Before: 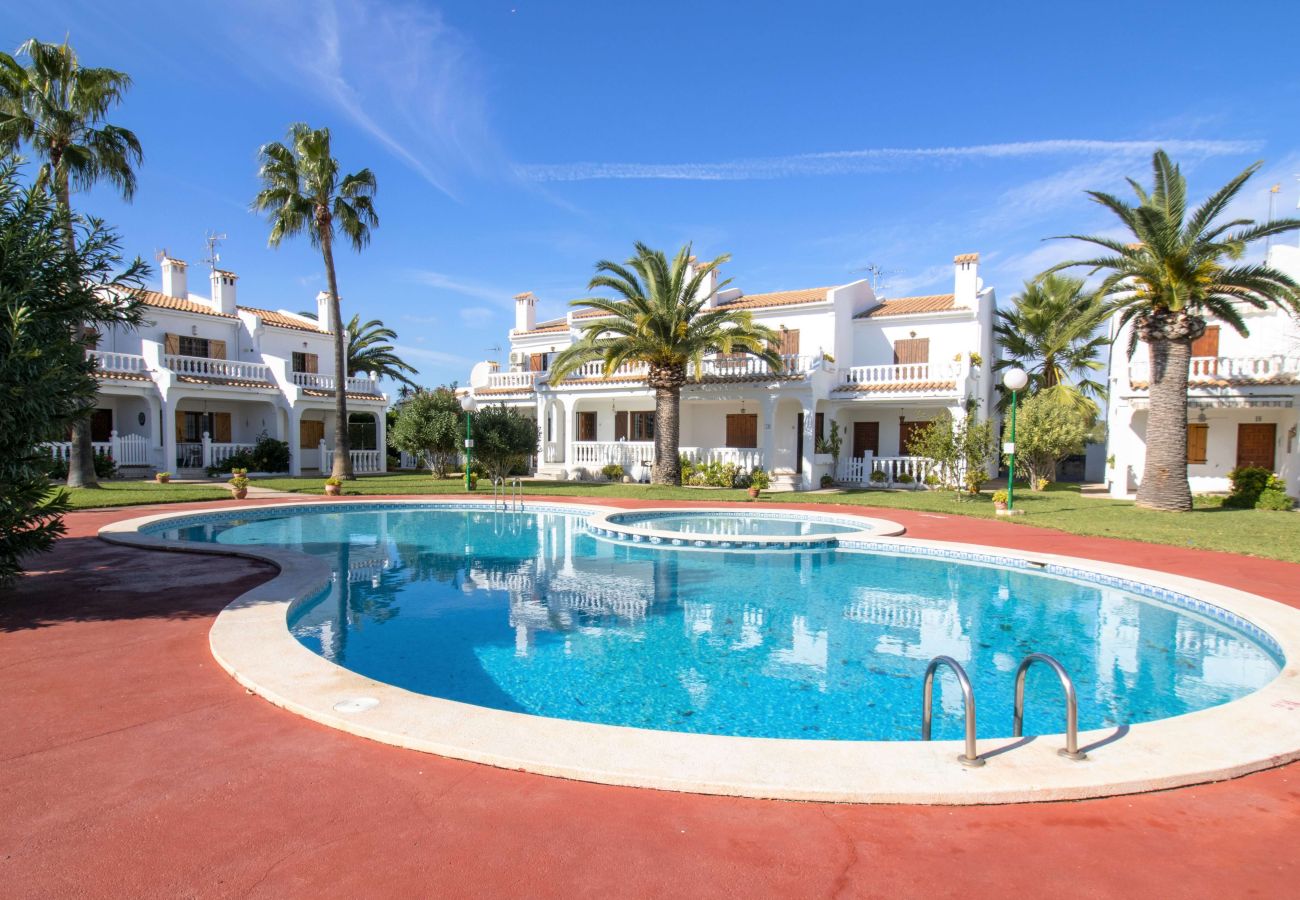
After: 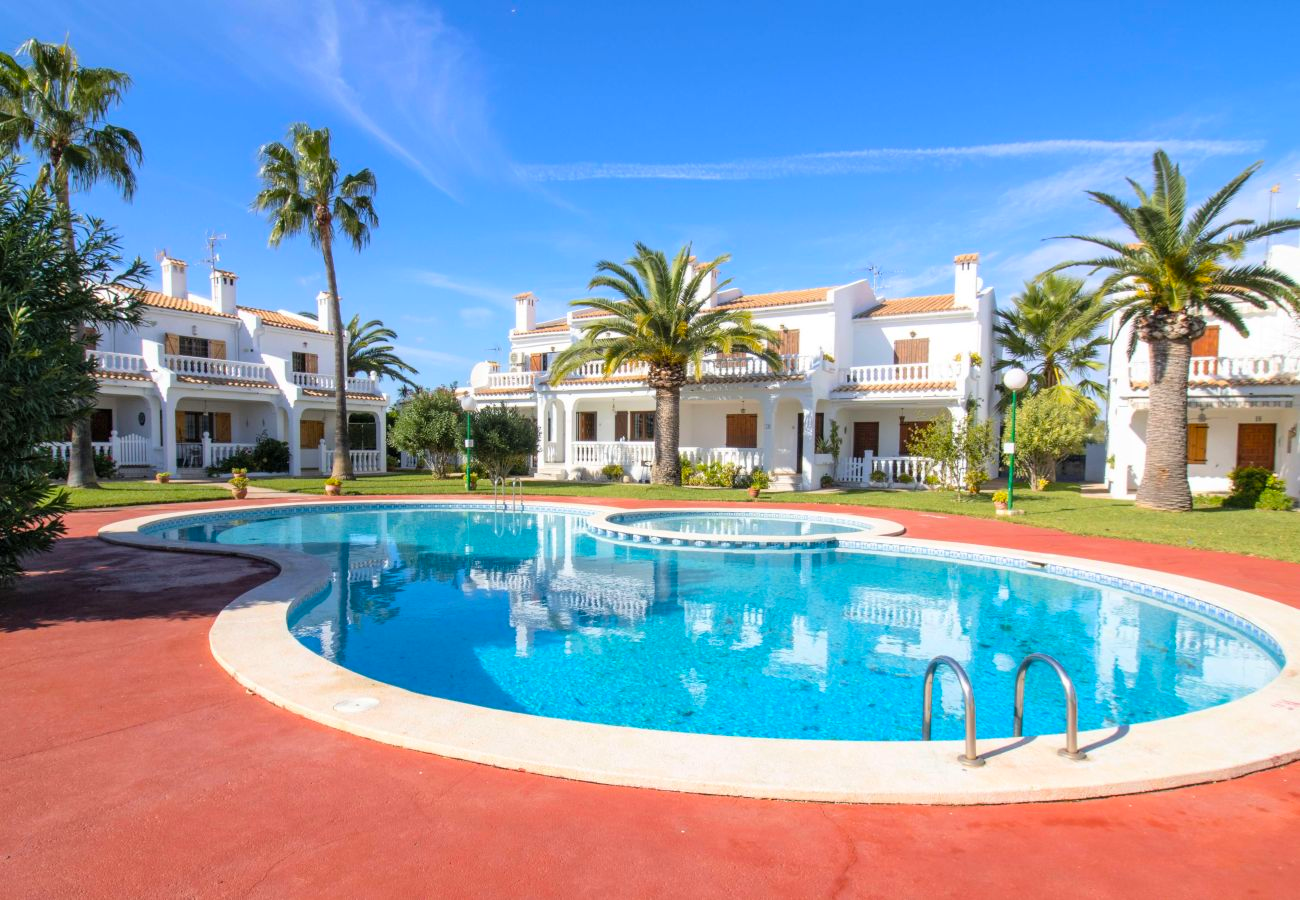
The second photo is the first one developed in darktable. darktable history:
color balance: output saturation 110%
contrast brightness saturation: contrast 0.03, brightness 0.06, saturation 0.13
